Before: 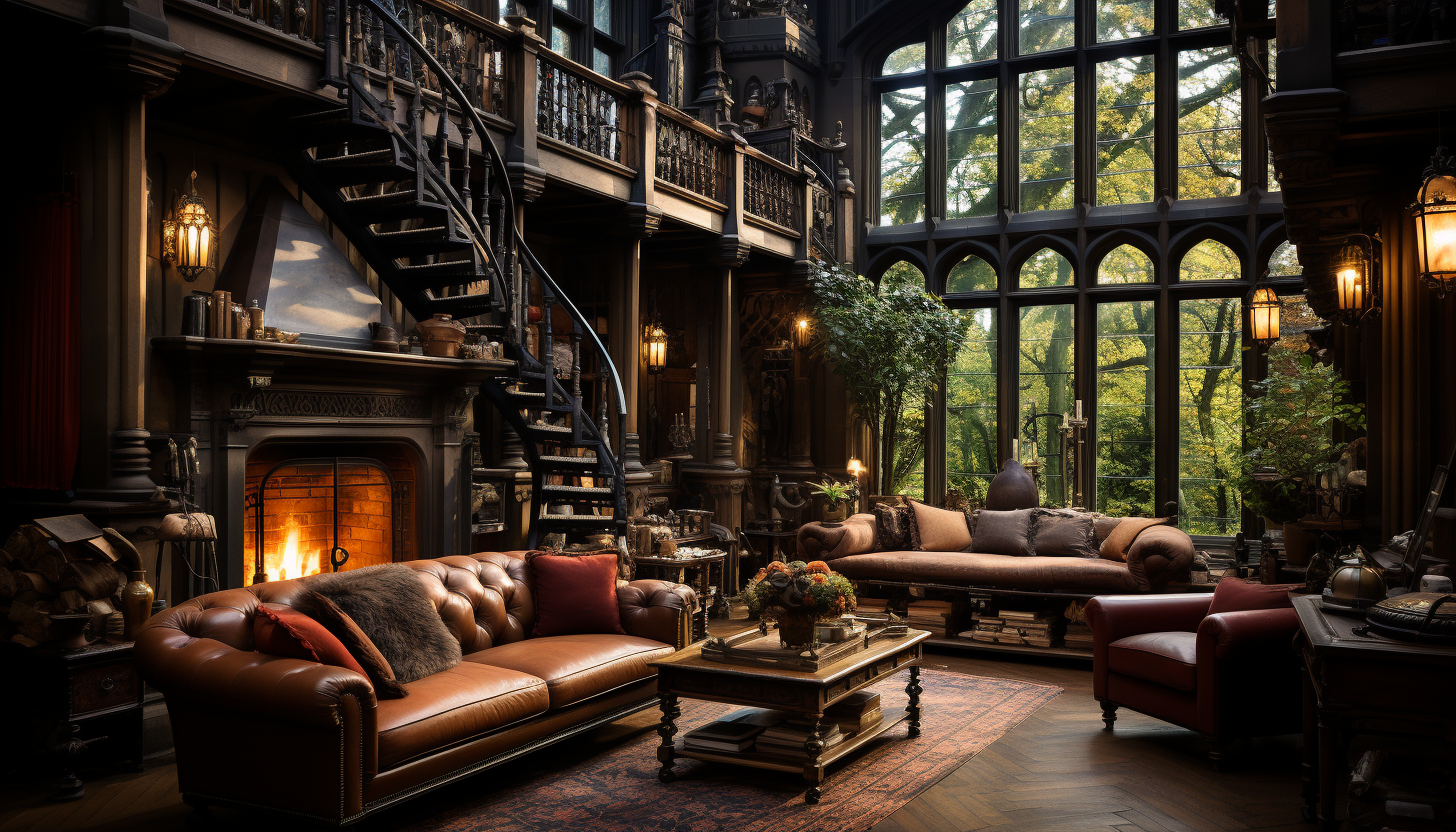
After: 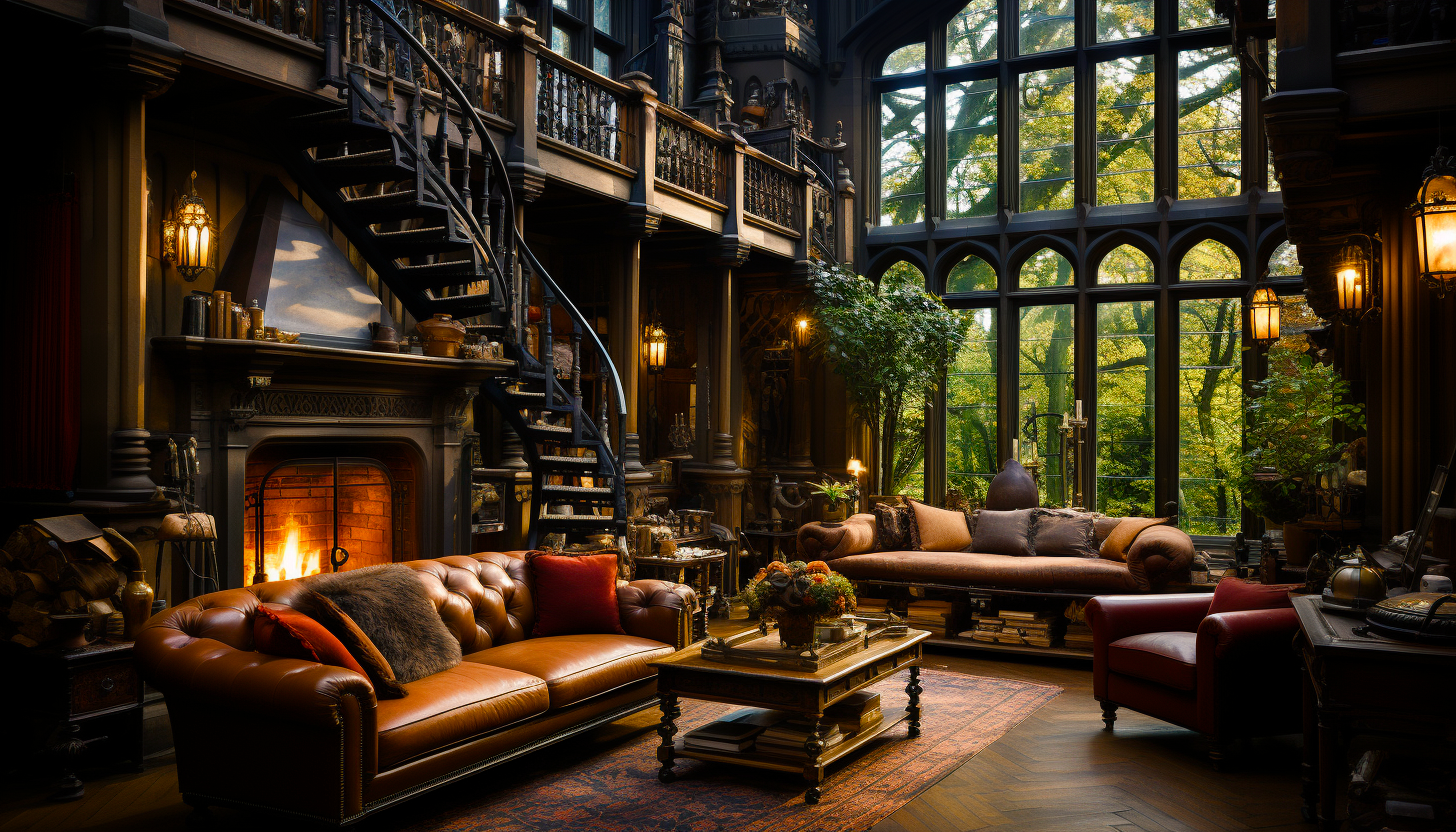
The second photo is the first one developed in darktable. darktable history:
color balance rgb: shadows lift › chroma 2.023%, shadows lift › hue 221.66°, perceptual saturation grading › global saturation 23.71%, perceptual saturation grading › highlights -24.379%, perceptual saturation grading › mid-tones 24.471%, perceptual saturation grading › shadows 38.88%, global vibrance 14.736%
